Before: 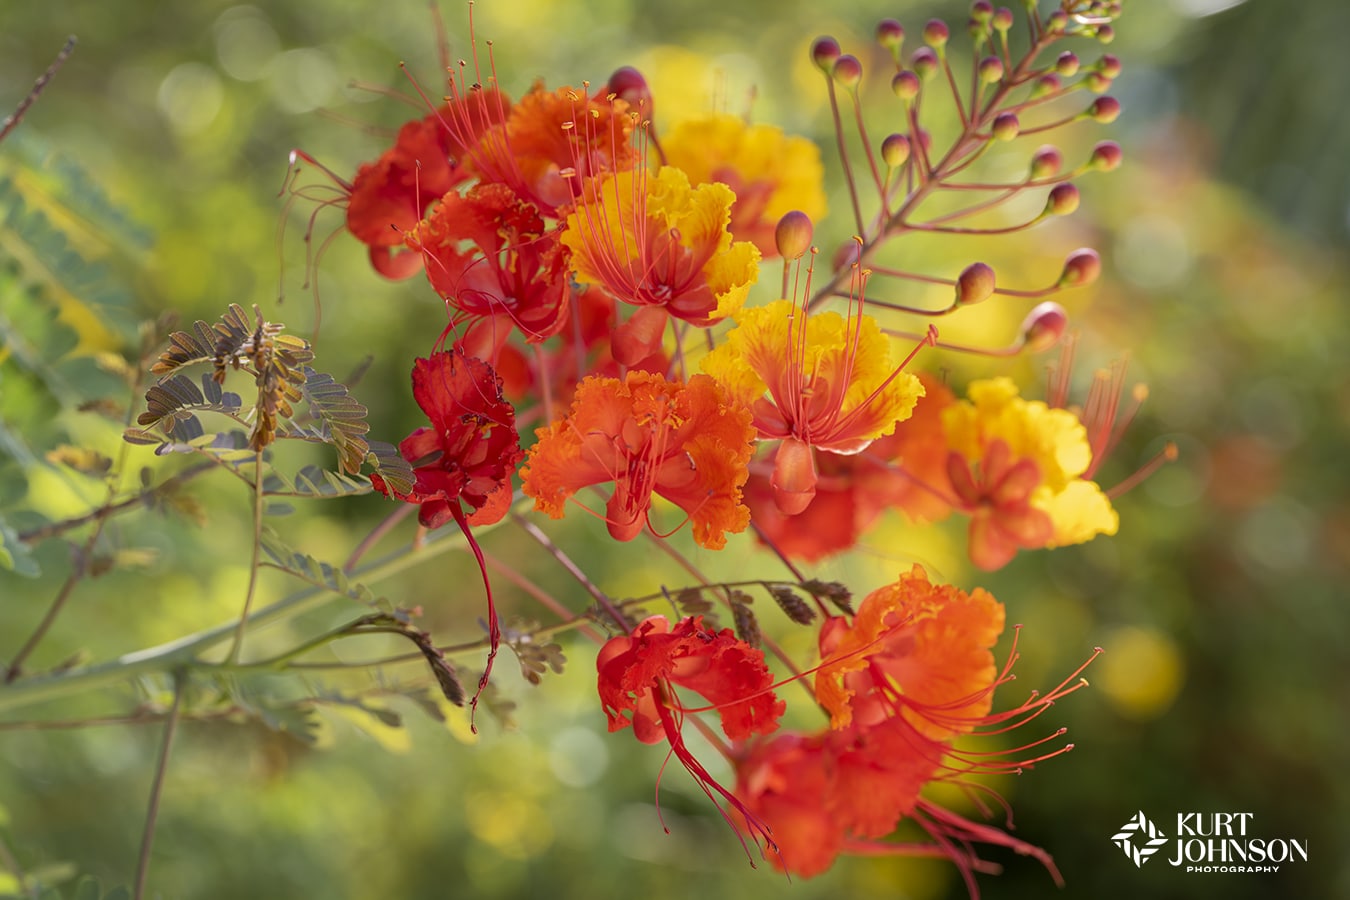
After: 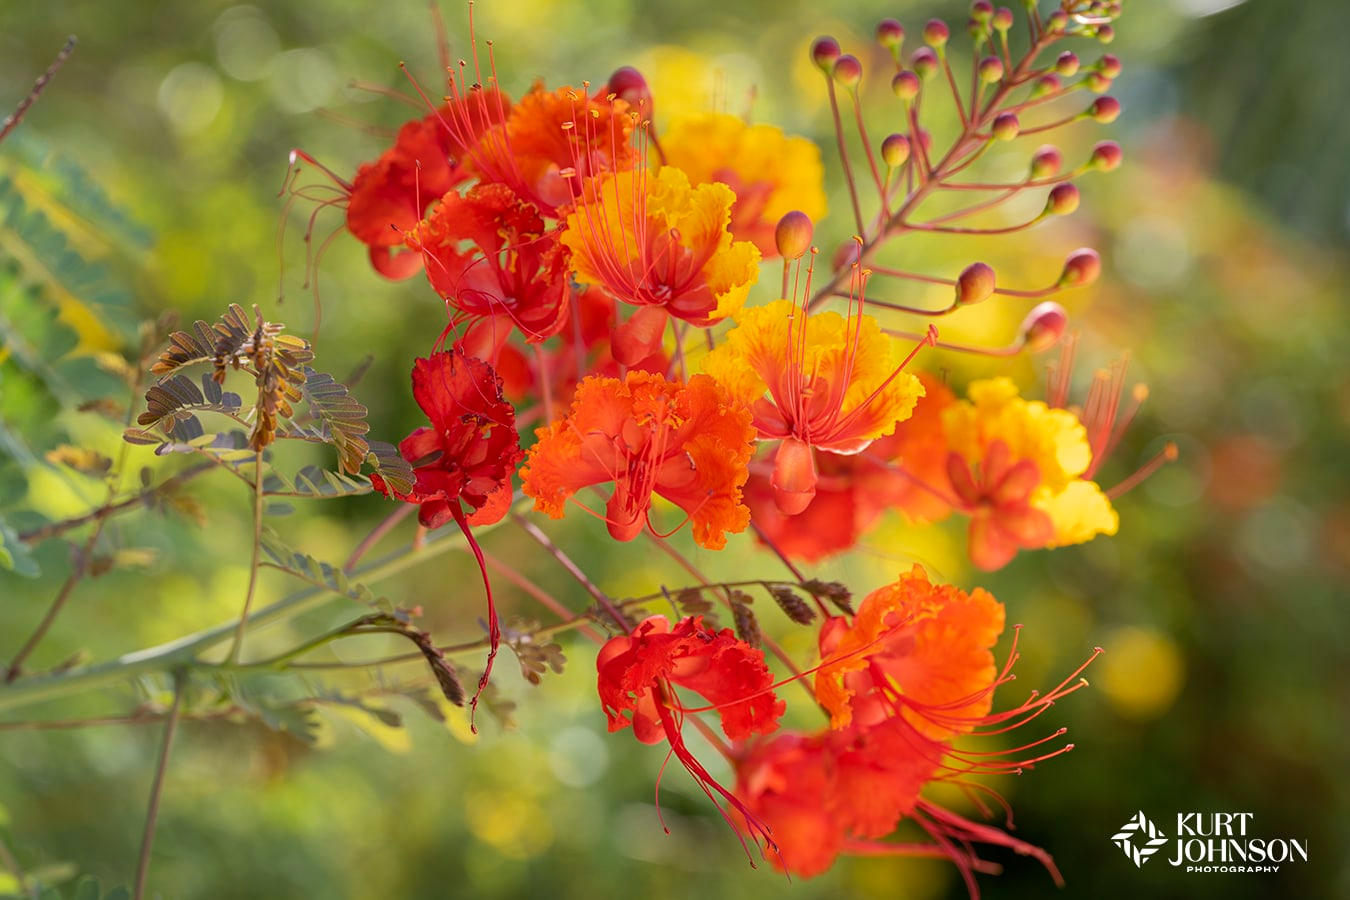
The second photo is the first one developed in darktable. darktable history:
levels: mode automatic, levels [0.514, 0.759, 1]
